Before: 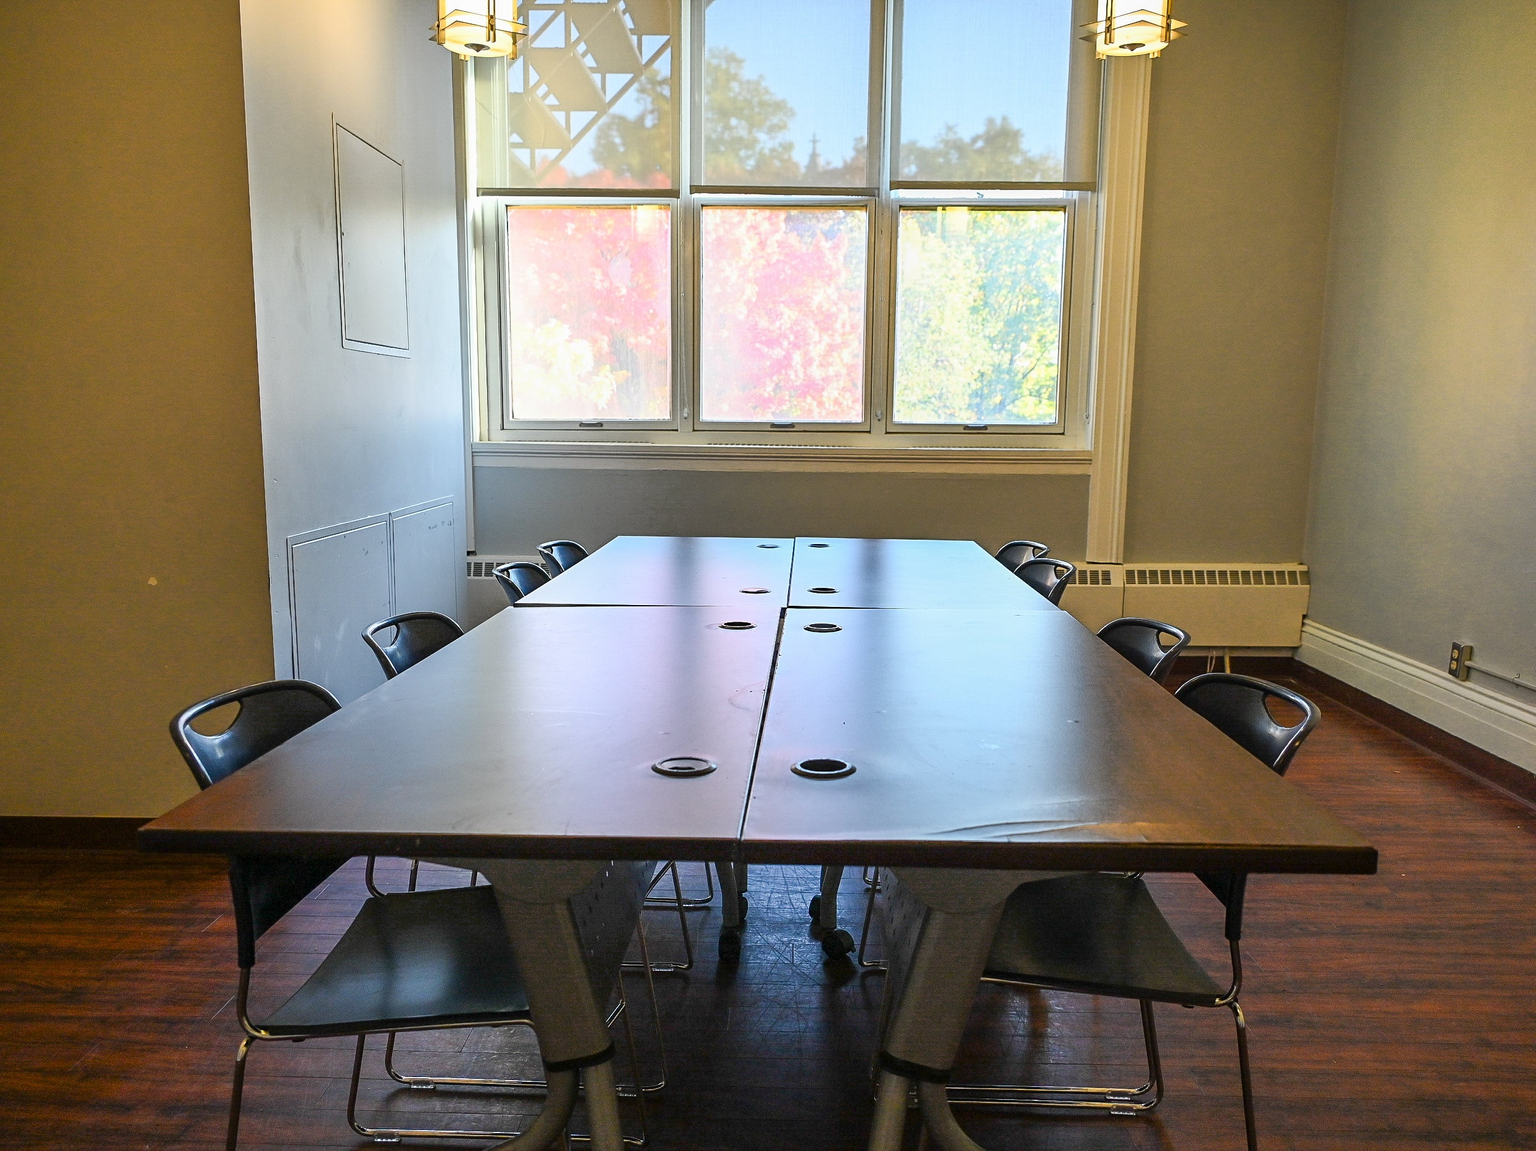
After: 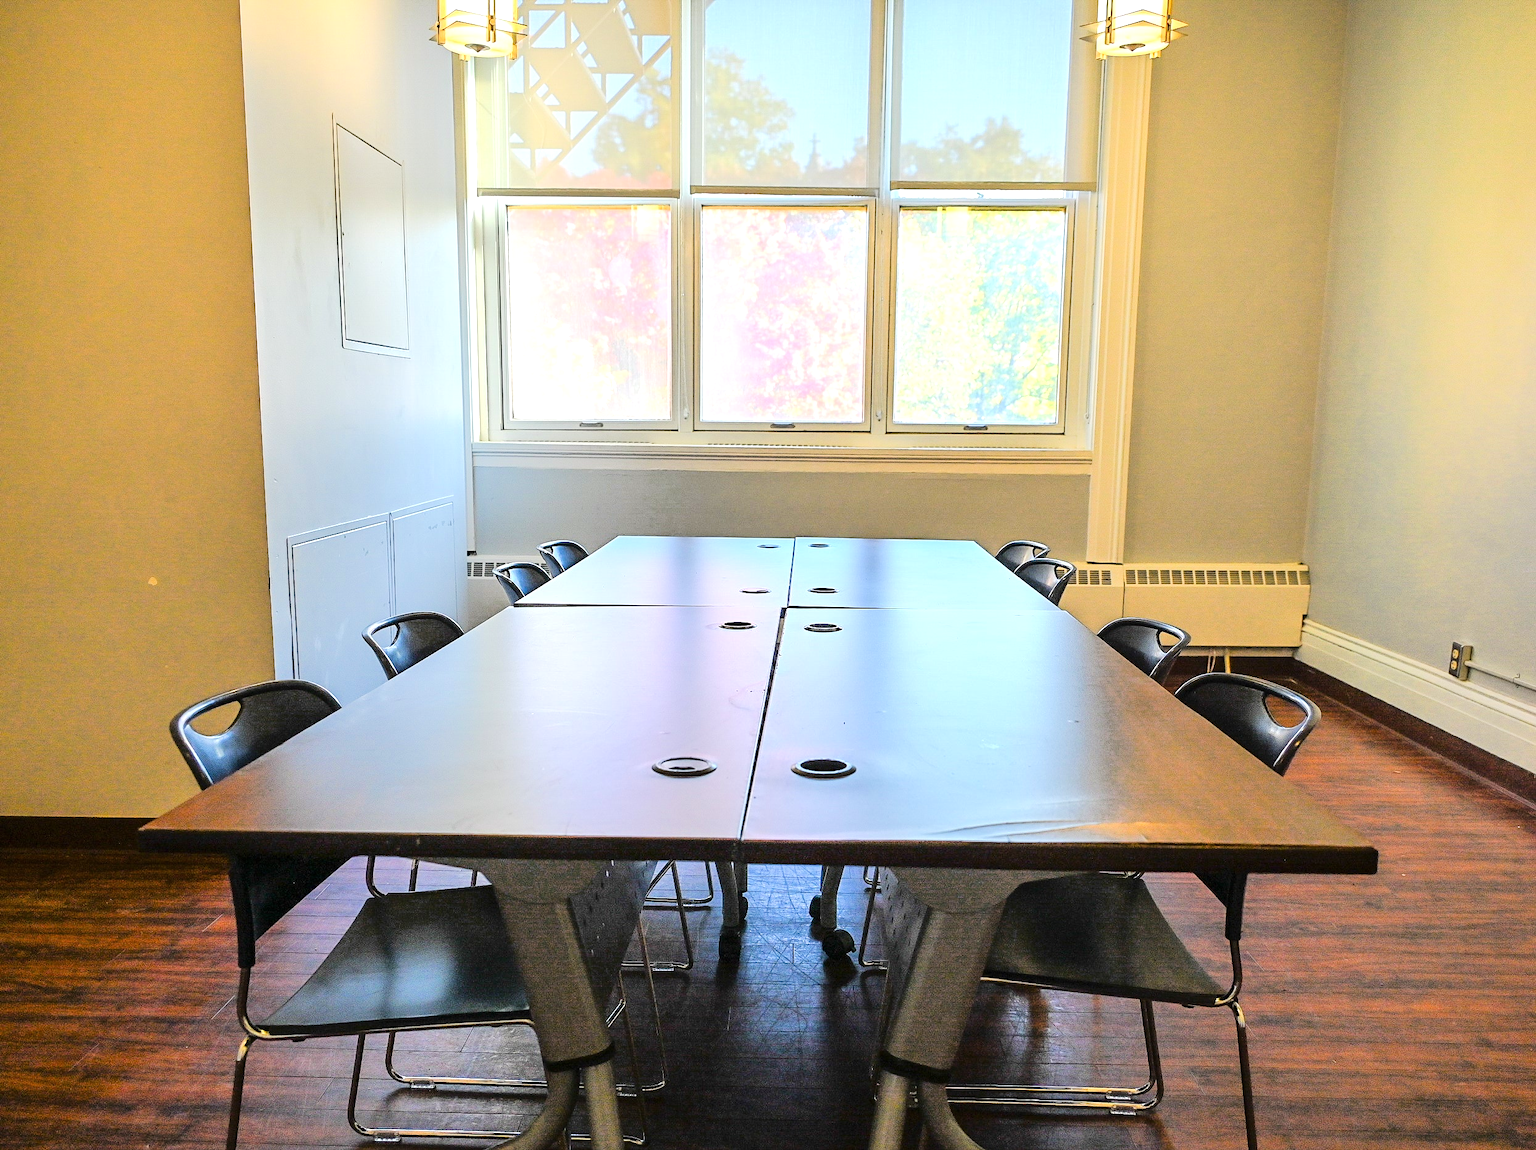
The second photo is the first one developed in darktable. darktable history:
exposure: exposure 0.203 EV, compensate highlight preservation false
tone equalizer: -7 EV 0.152 EV, -6 EV 0.611 EV, -5 EV 1.19 EV, -4 EV 1.33 EV, -3 EV 1.14 EV, -2 EV 0.6 EV, -1 EV 0.152 EV, edges refinement/feathering 500, mask exposure compensation -1.57 EV, preserve details no
